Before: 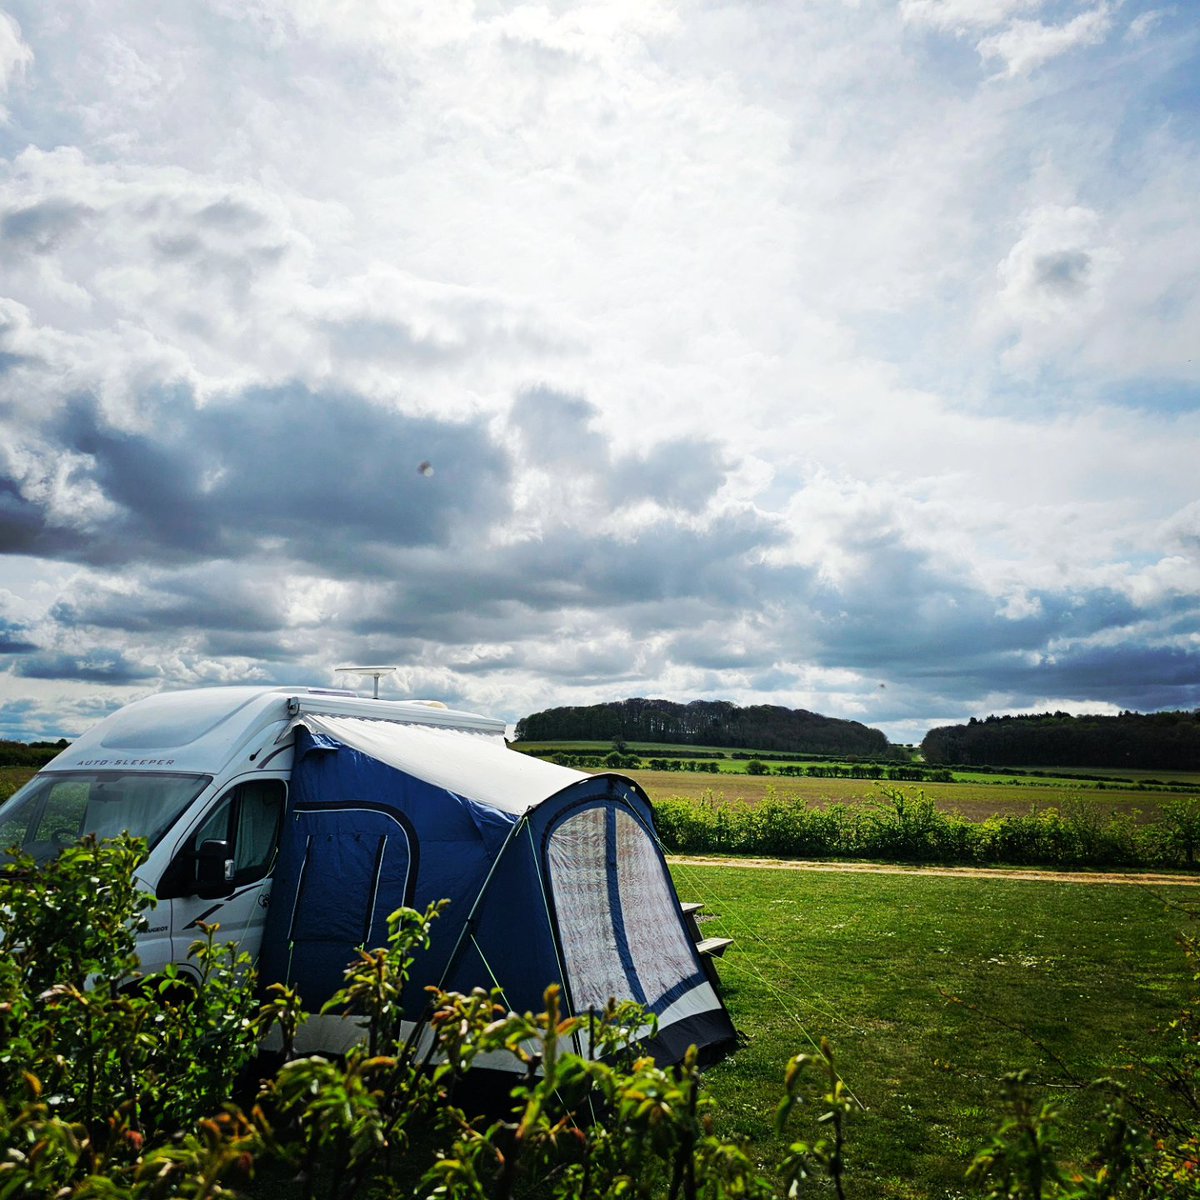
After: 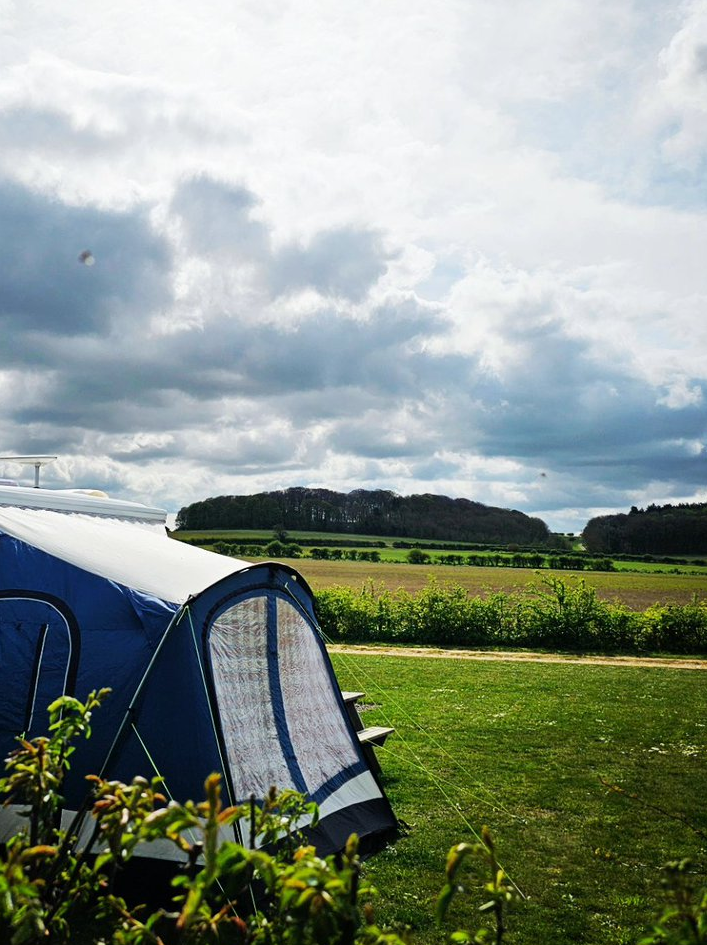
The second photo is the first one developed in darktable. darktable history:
crop and rotate: left 28.31%, top 17.623%, right 12.707%, bottom 3.562%
